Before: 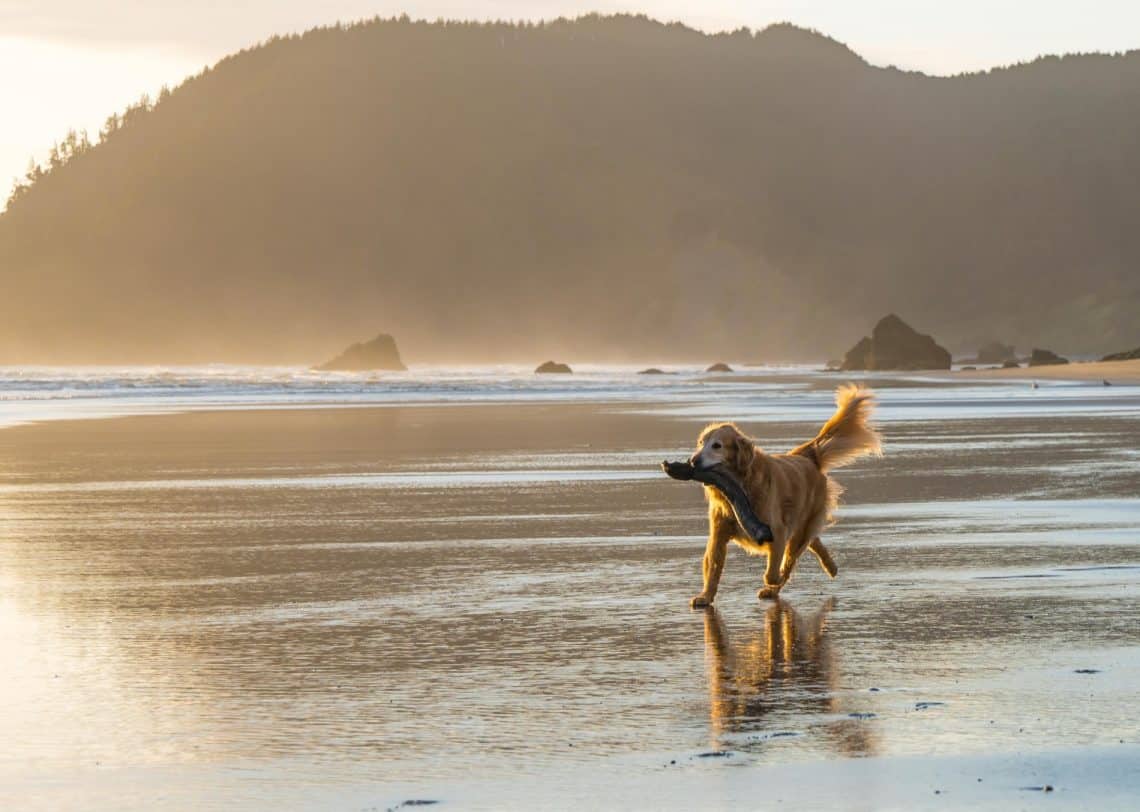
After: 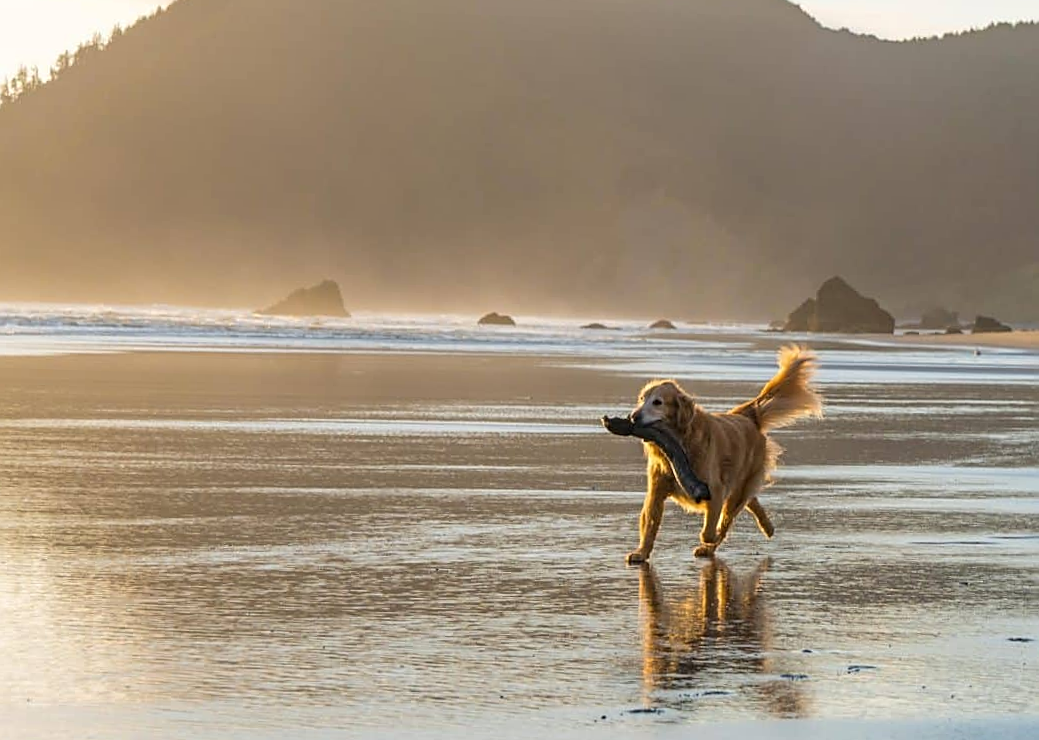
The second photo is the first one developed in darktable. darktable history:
sharpen: on, module defaults
crop and rotate: angle -1.83°, left 3.124%, top 4.046%, right 1.631%, bottom 0.721%
